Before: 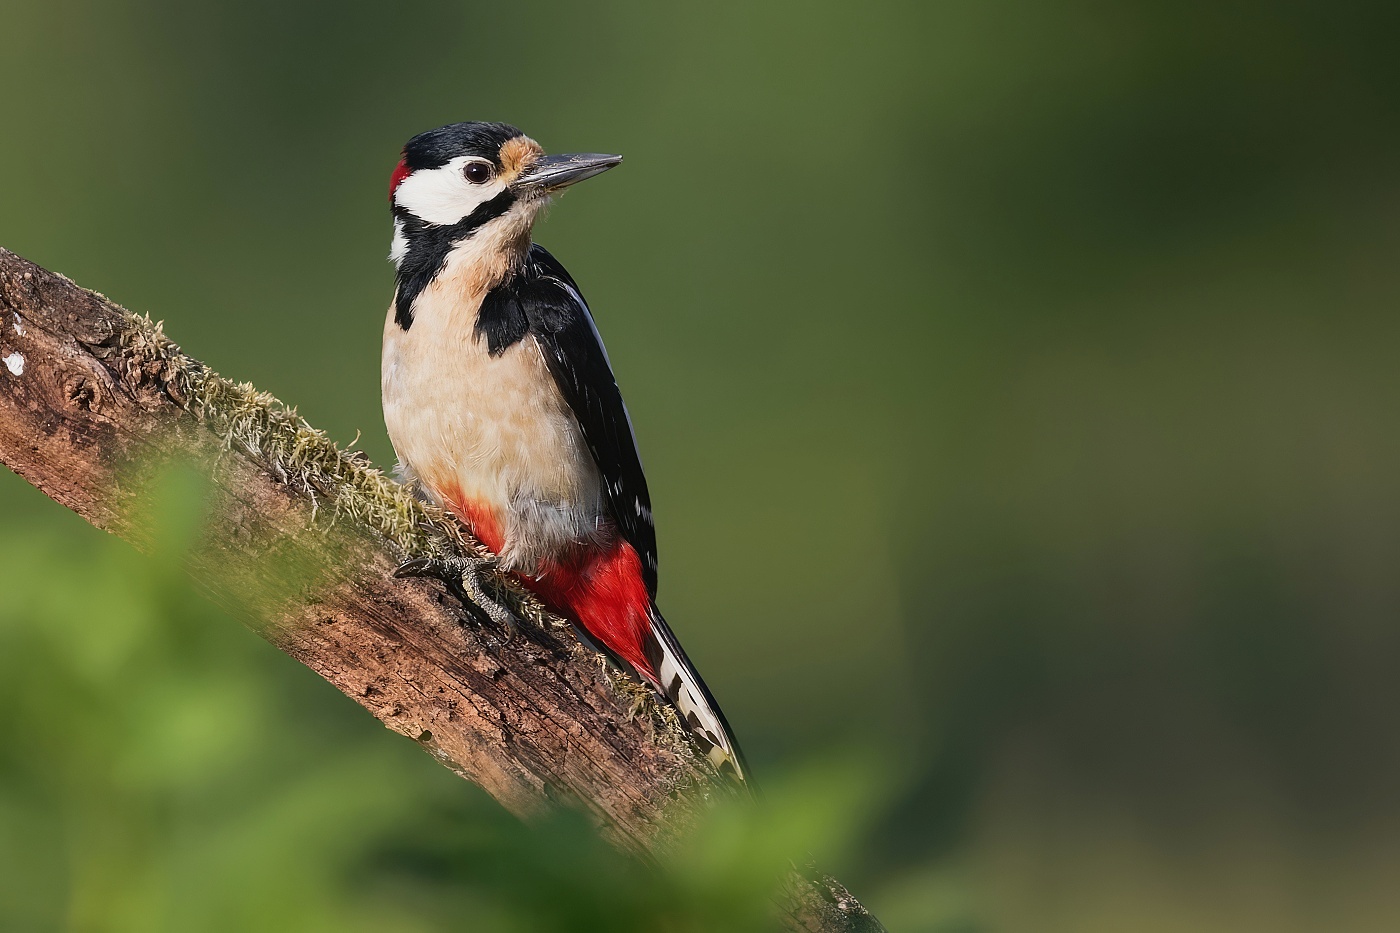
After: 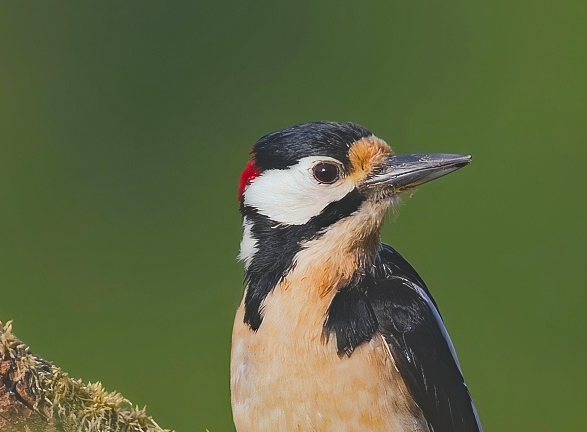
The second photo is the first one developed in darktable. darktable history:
color balance rgb: perceptual saturation grading › global saturation 20%, global vibrance 20%
exposure: black level correction -0.015, compensate highlight preservation false
crop and rotate: left 10.817%, top 0.062%, right 47.194%, bottom 53.626%
haze removal: strength 0.29, distance 0.25, compatibility mode true, adaptive false
shadows and highlights: highlights -60
